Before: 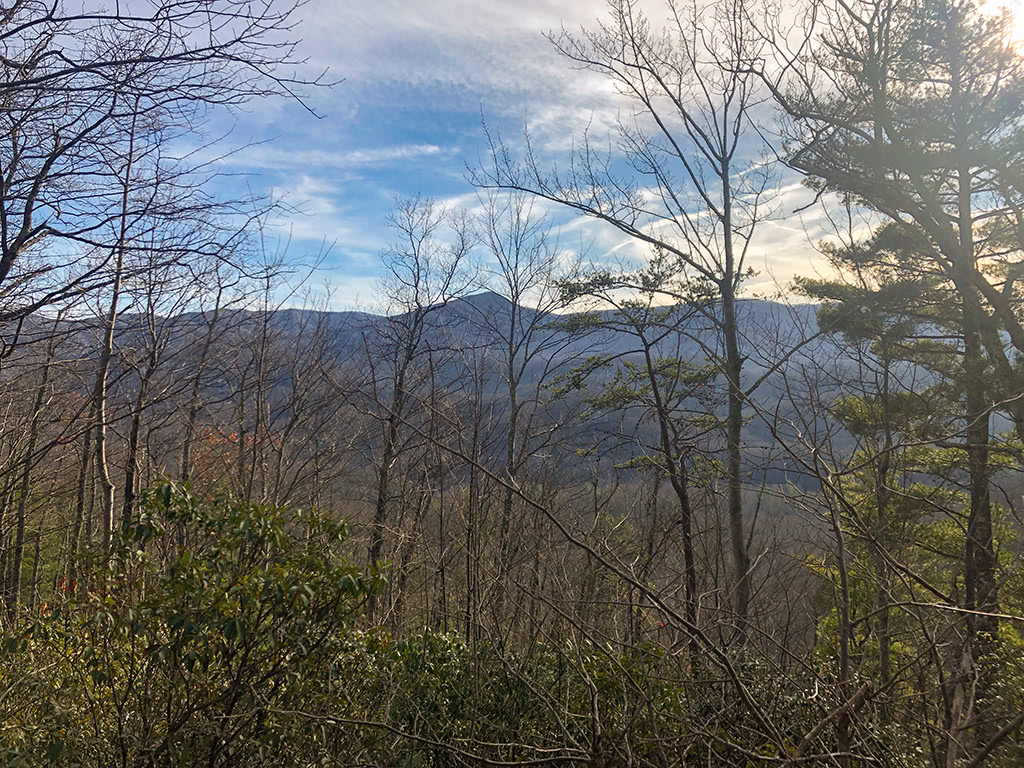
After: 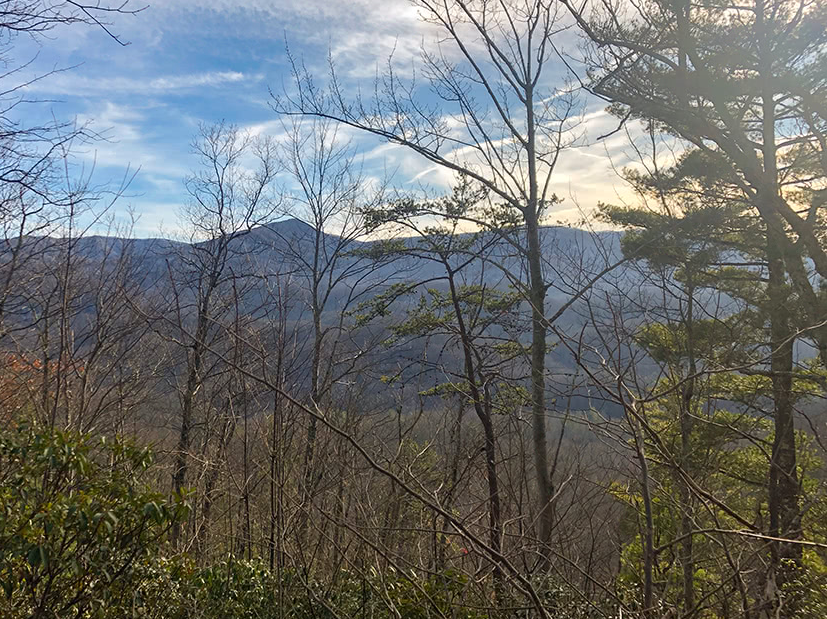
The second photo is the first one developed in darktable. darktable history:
exposure: exposure 0.024 EV, compensate highlight preservation false
crop: left 19.153%, top 9.568%, right 0.001%, bottom 9.704%
color zones: curves: ch1 [(0, 0.523) (0.143, 0.545) (0.286, 0.52) (0.429, 0.506) (0.571, 0.503) (0.714, 0.503) (0.857, 0.508) (1, 0.523)]
